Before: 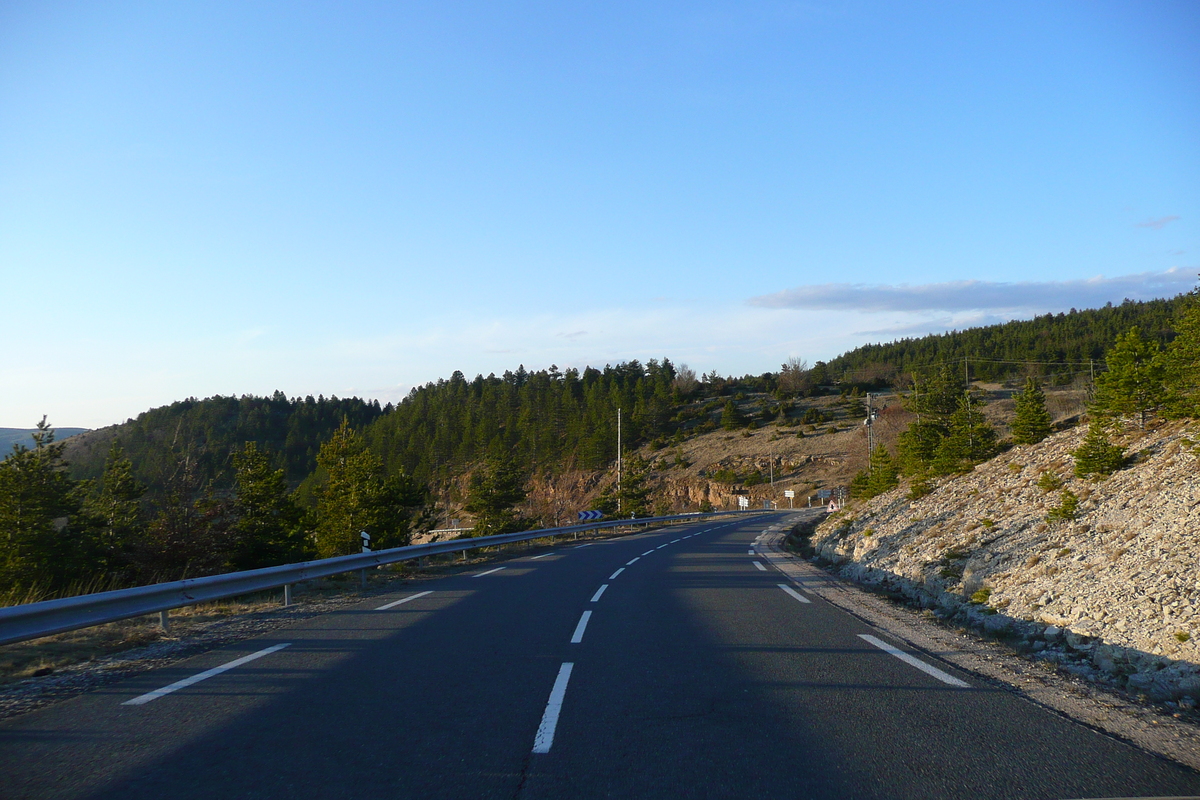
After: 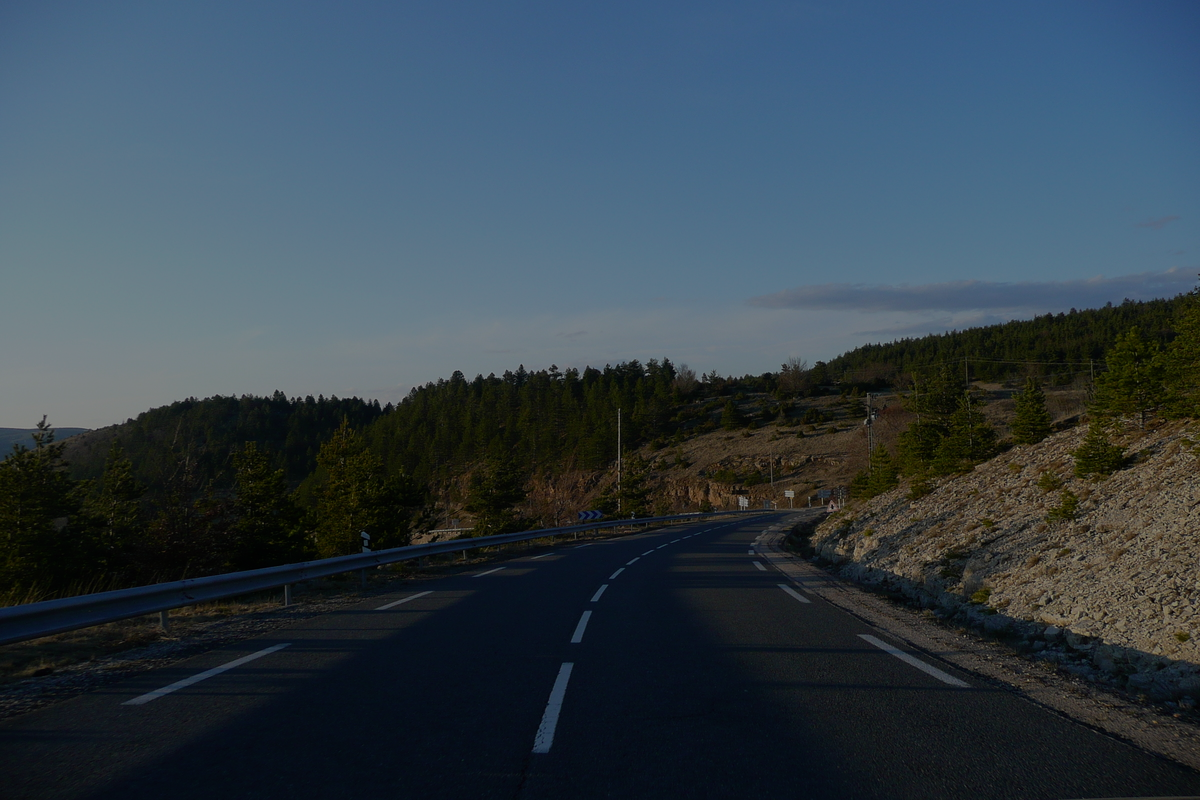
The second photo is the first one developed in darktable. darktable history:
exposure: exposure -2.001 EV, compensate highlight preservation false
